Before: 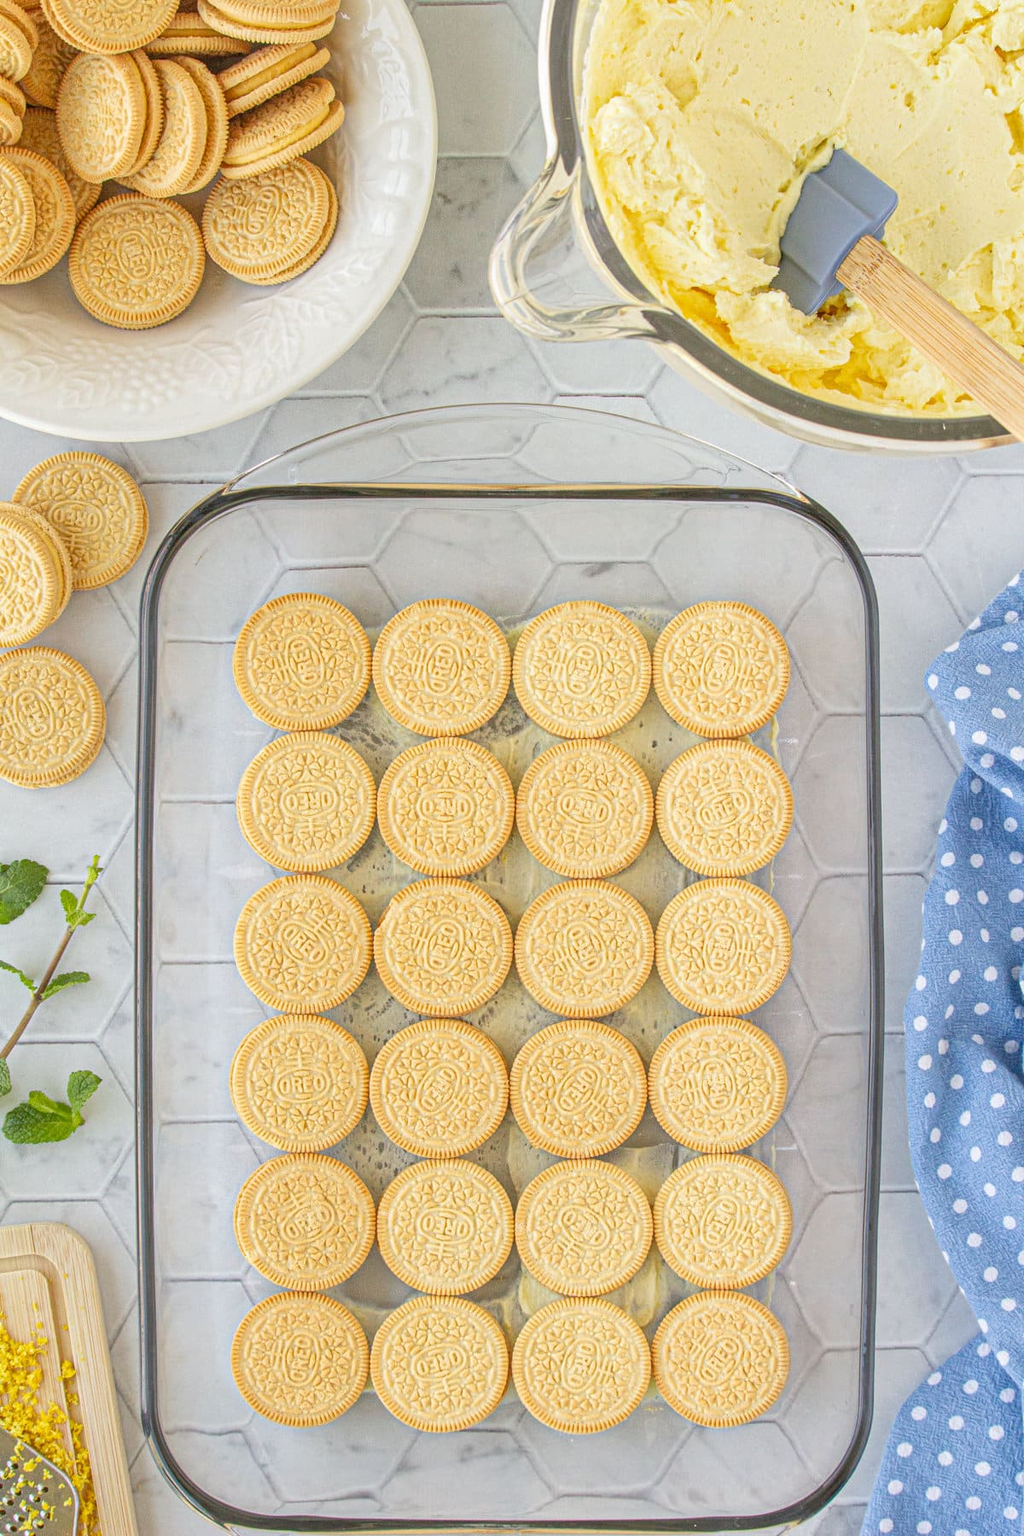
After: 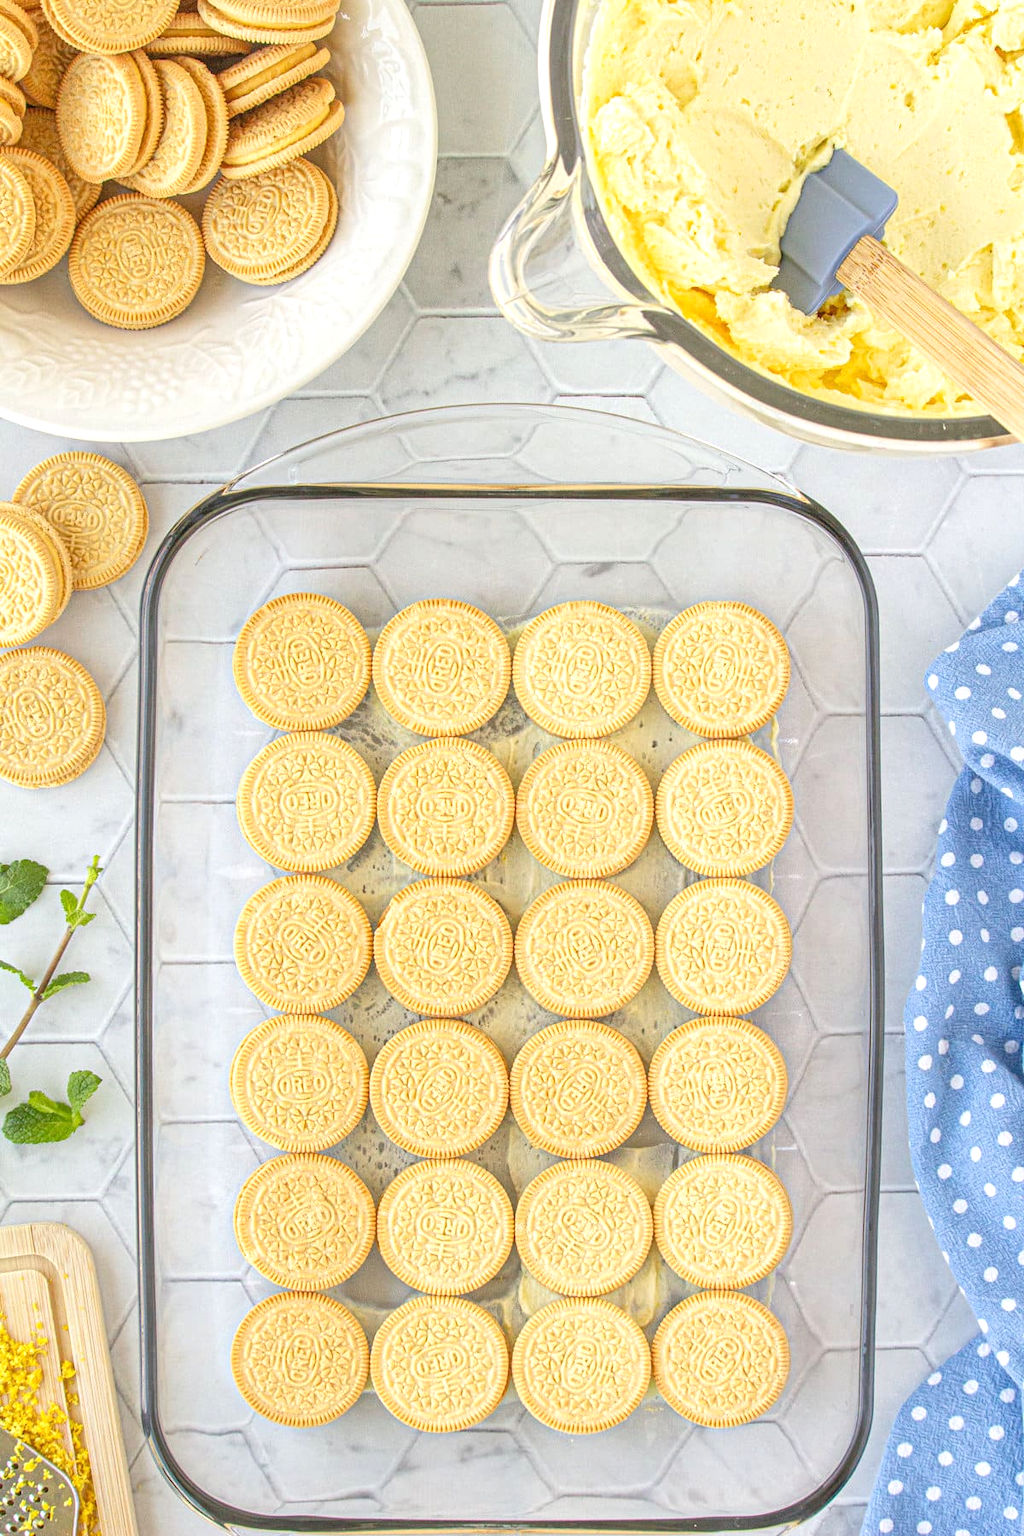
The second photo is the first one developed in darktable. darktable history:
exposure: exposure 0.37 EV, compensate highlight preservation false
